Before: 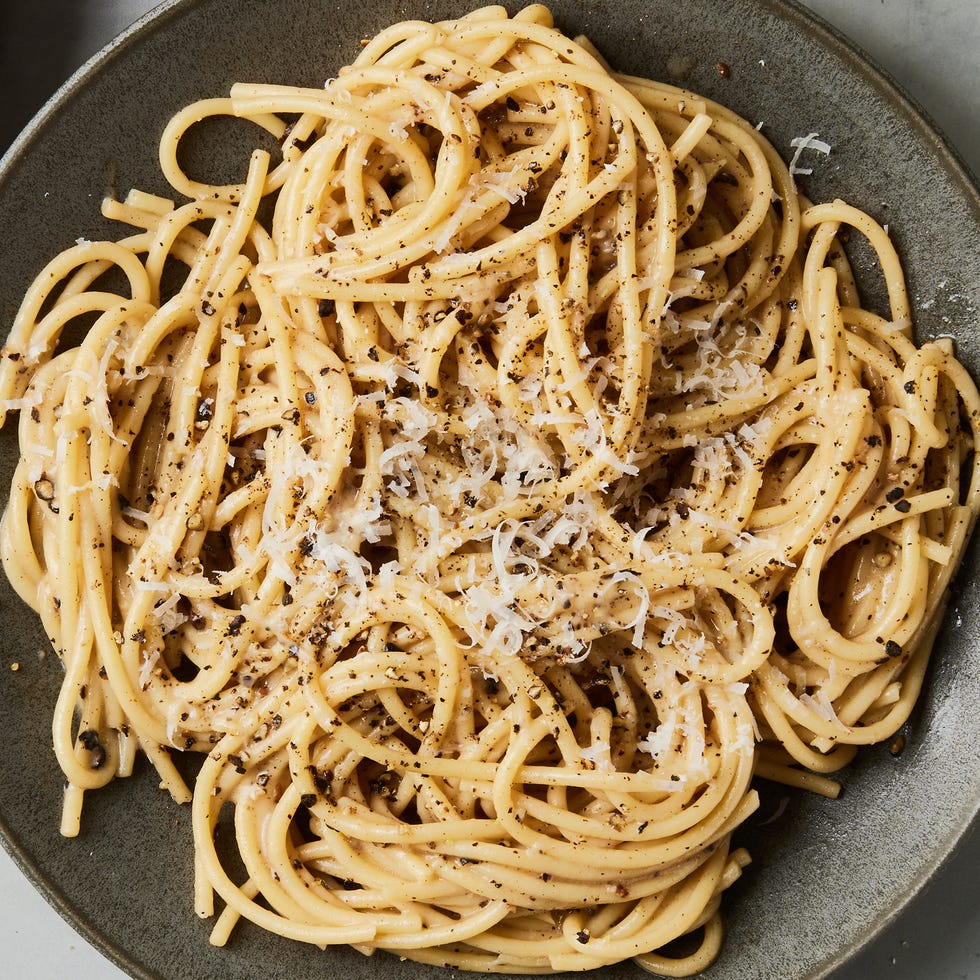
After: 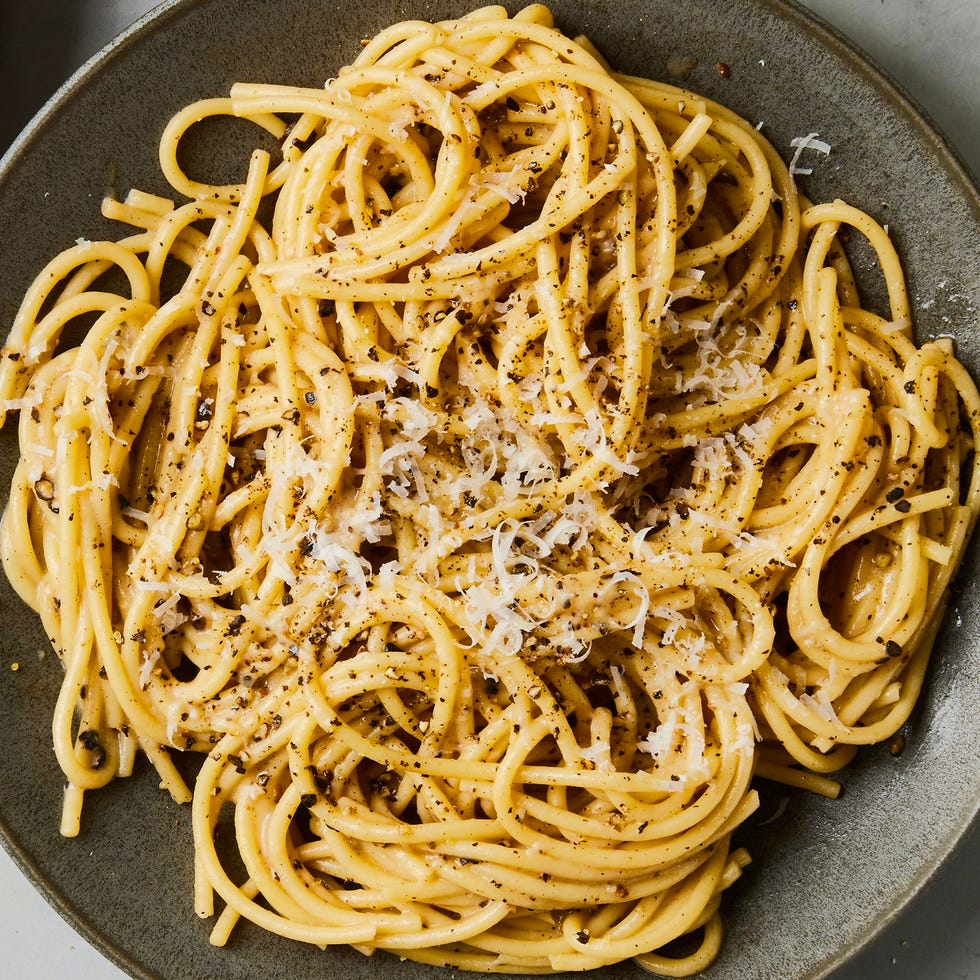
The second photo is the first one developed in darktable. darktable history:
color balance rgb: power › hue 309.44°, perceptual saturation grading › global saturation 29.483%
color calibration: illuminant same as pipeline (D50), adaptation XYZ, x 0.346, y 0.358, temperature 5023.55 K
